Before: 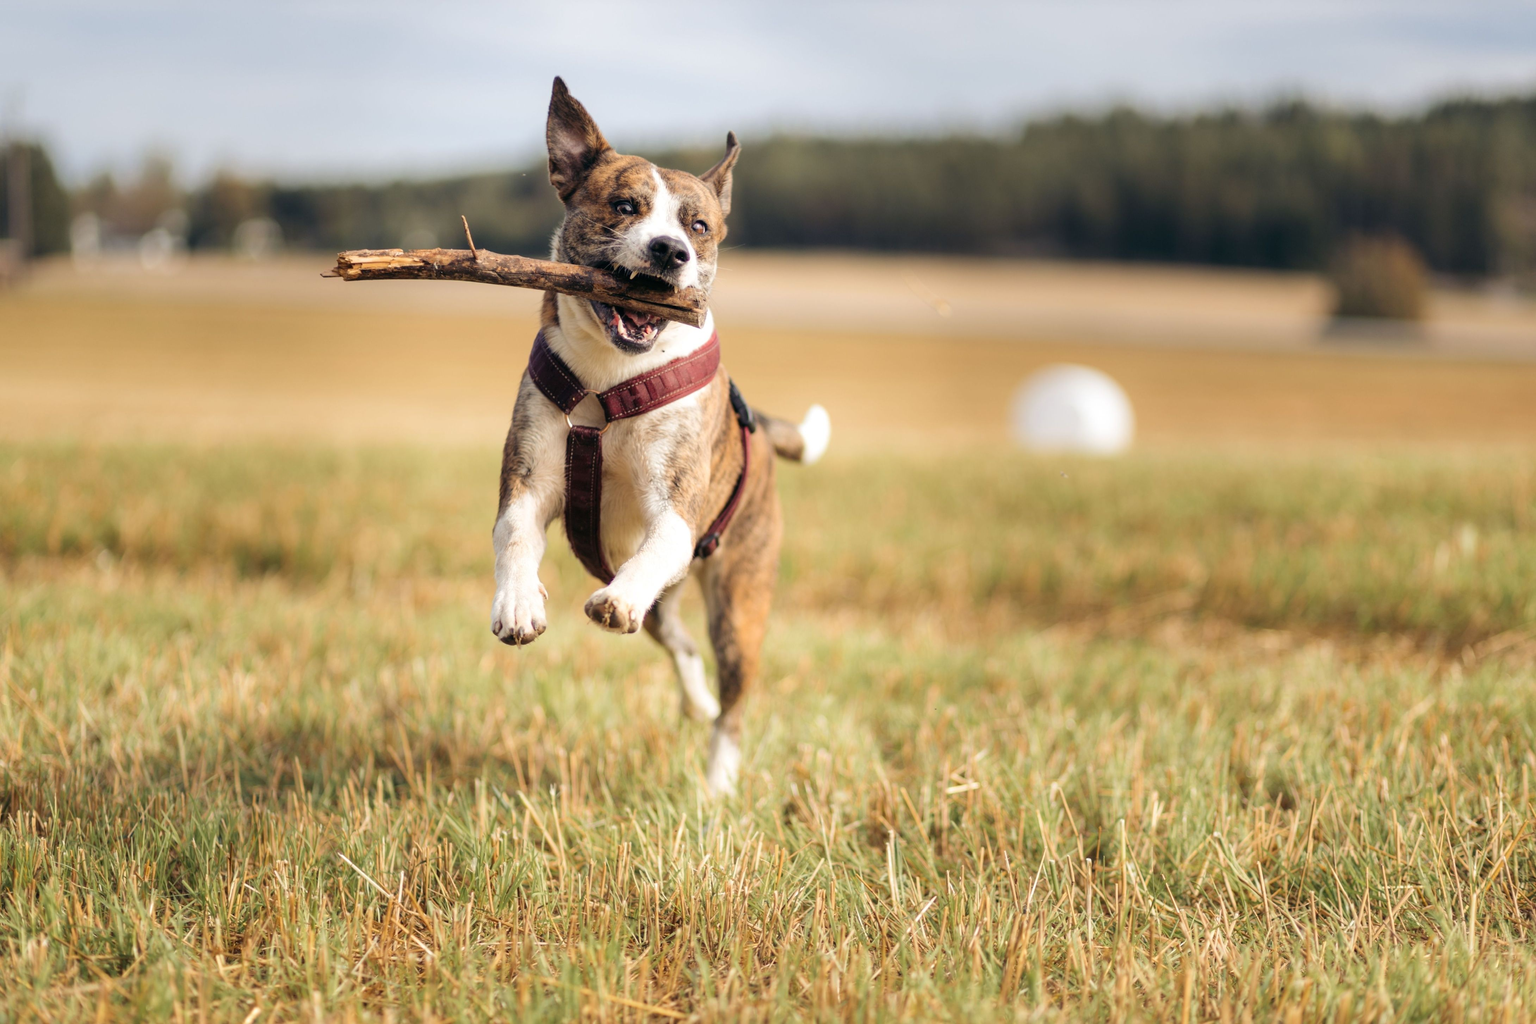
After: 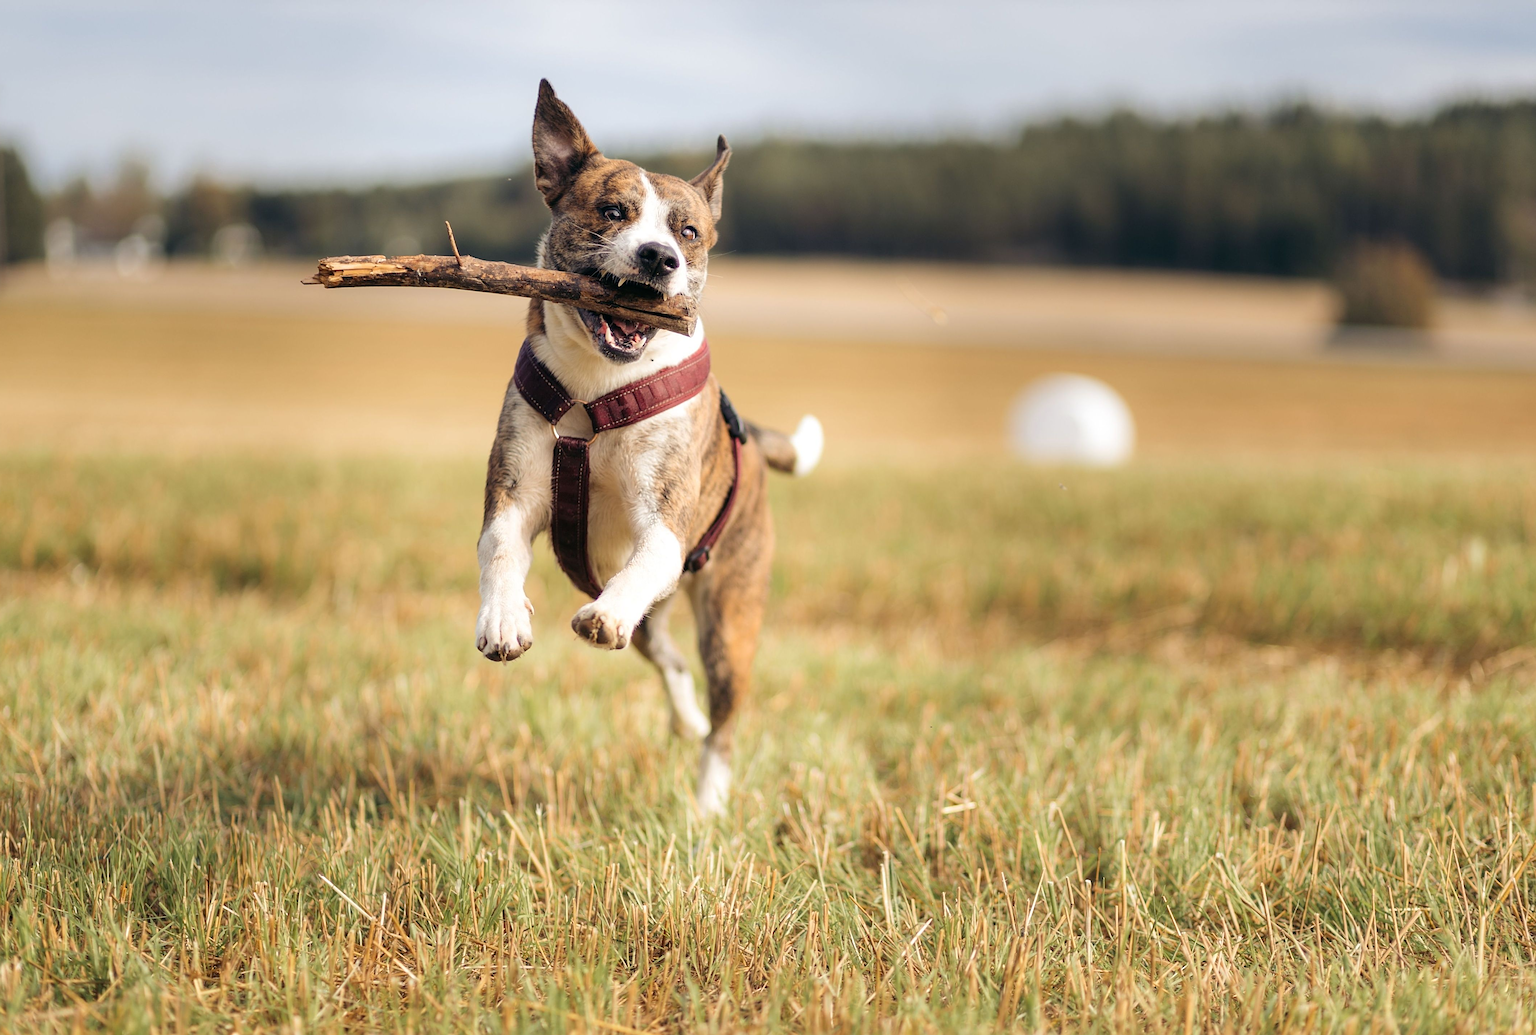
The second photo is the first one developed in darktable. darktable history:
sharpen: amount 0.6
crop and rotate: left 1.774%, right 0.633%, bottom 1.28%
